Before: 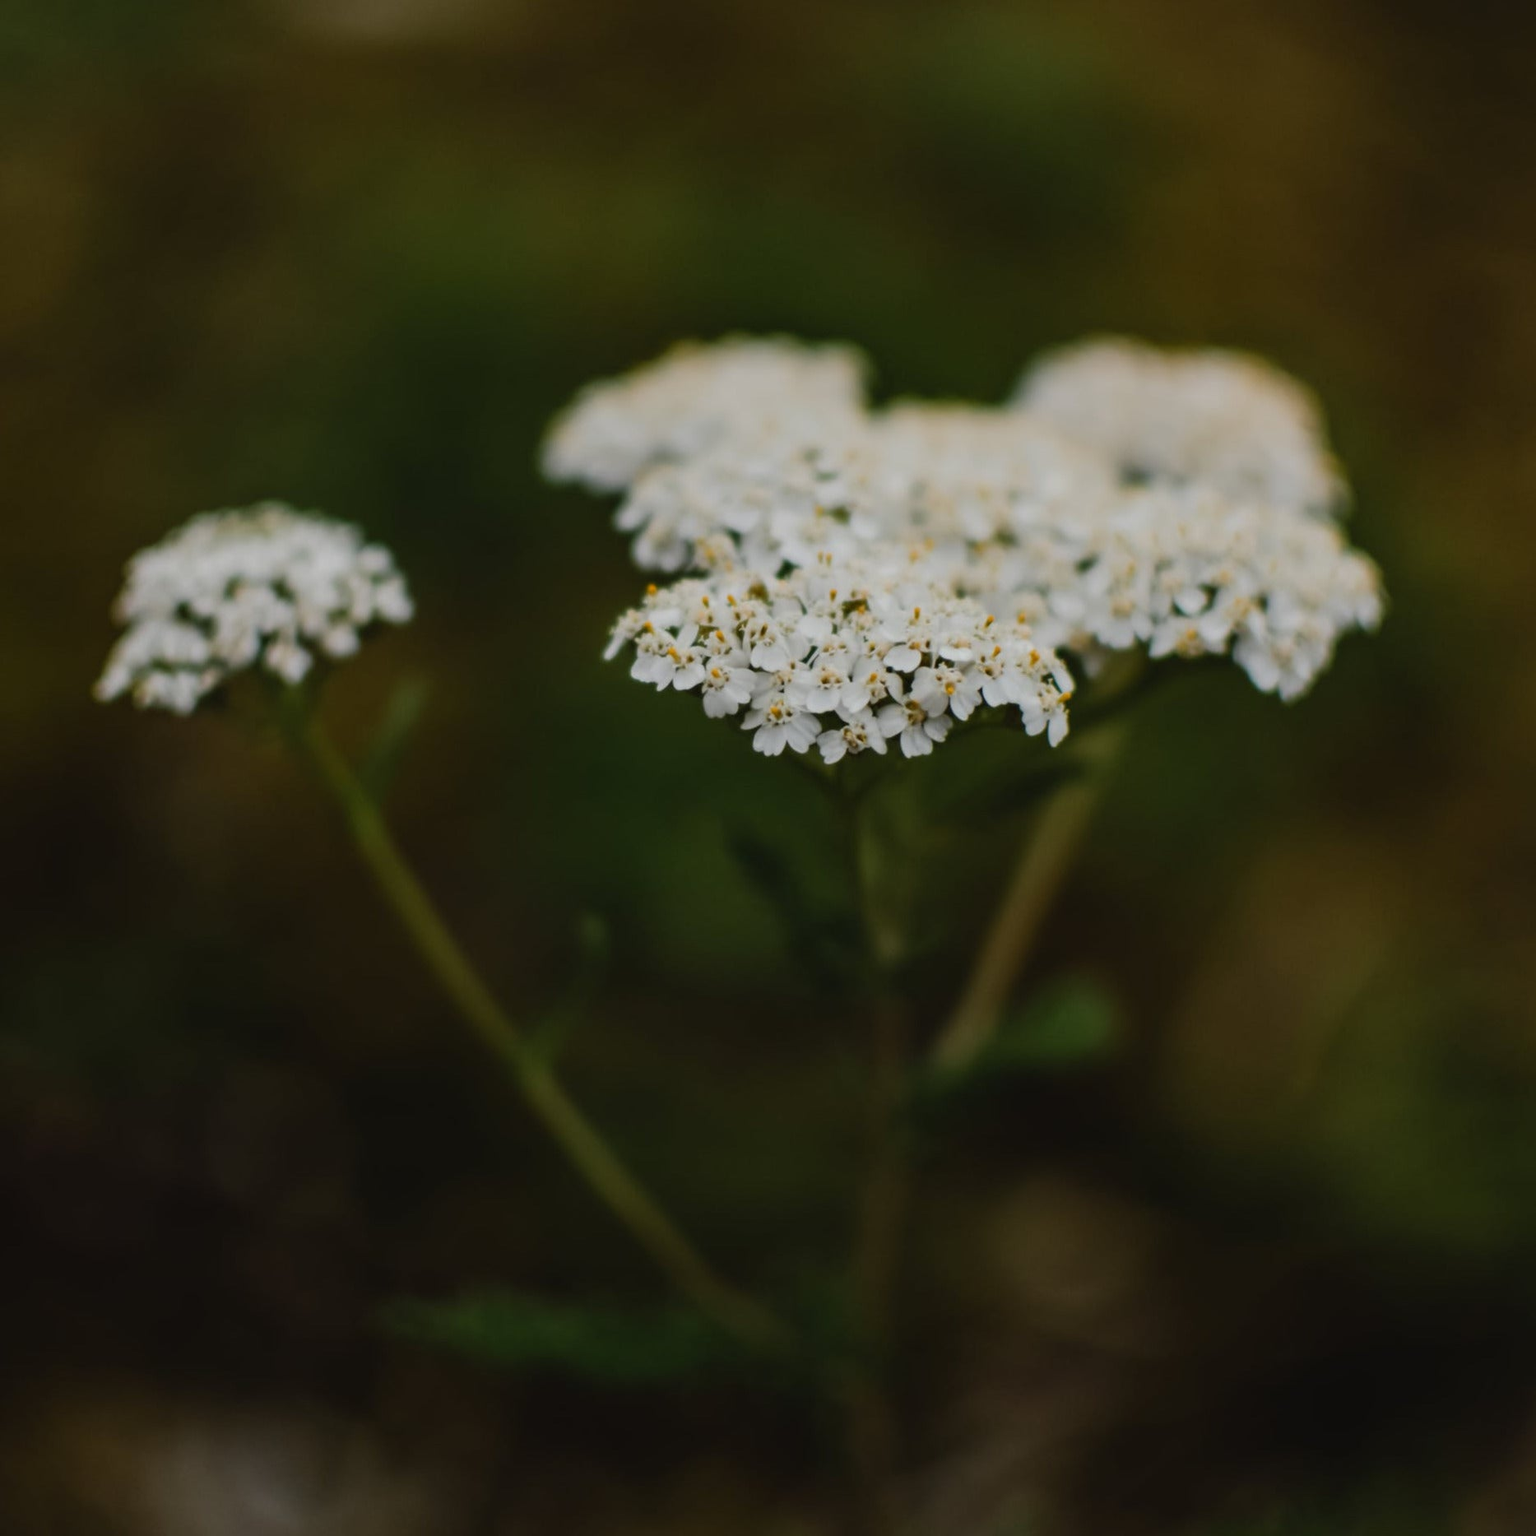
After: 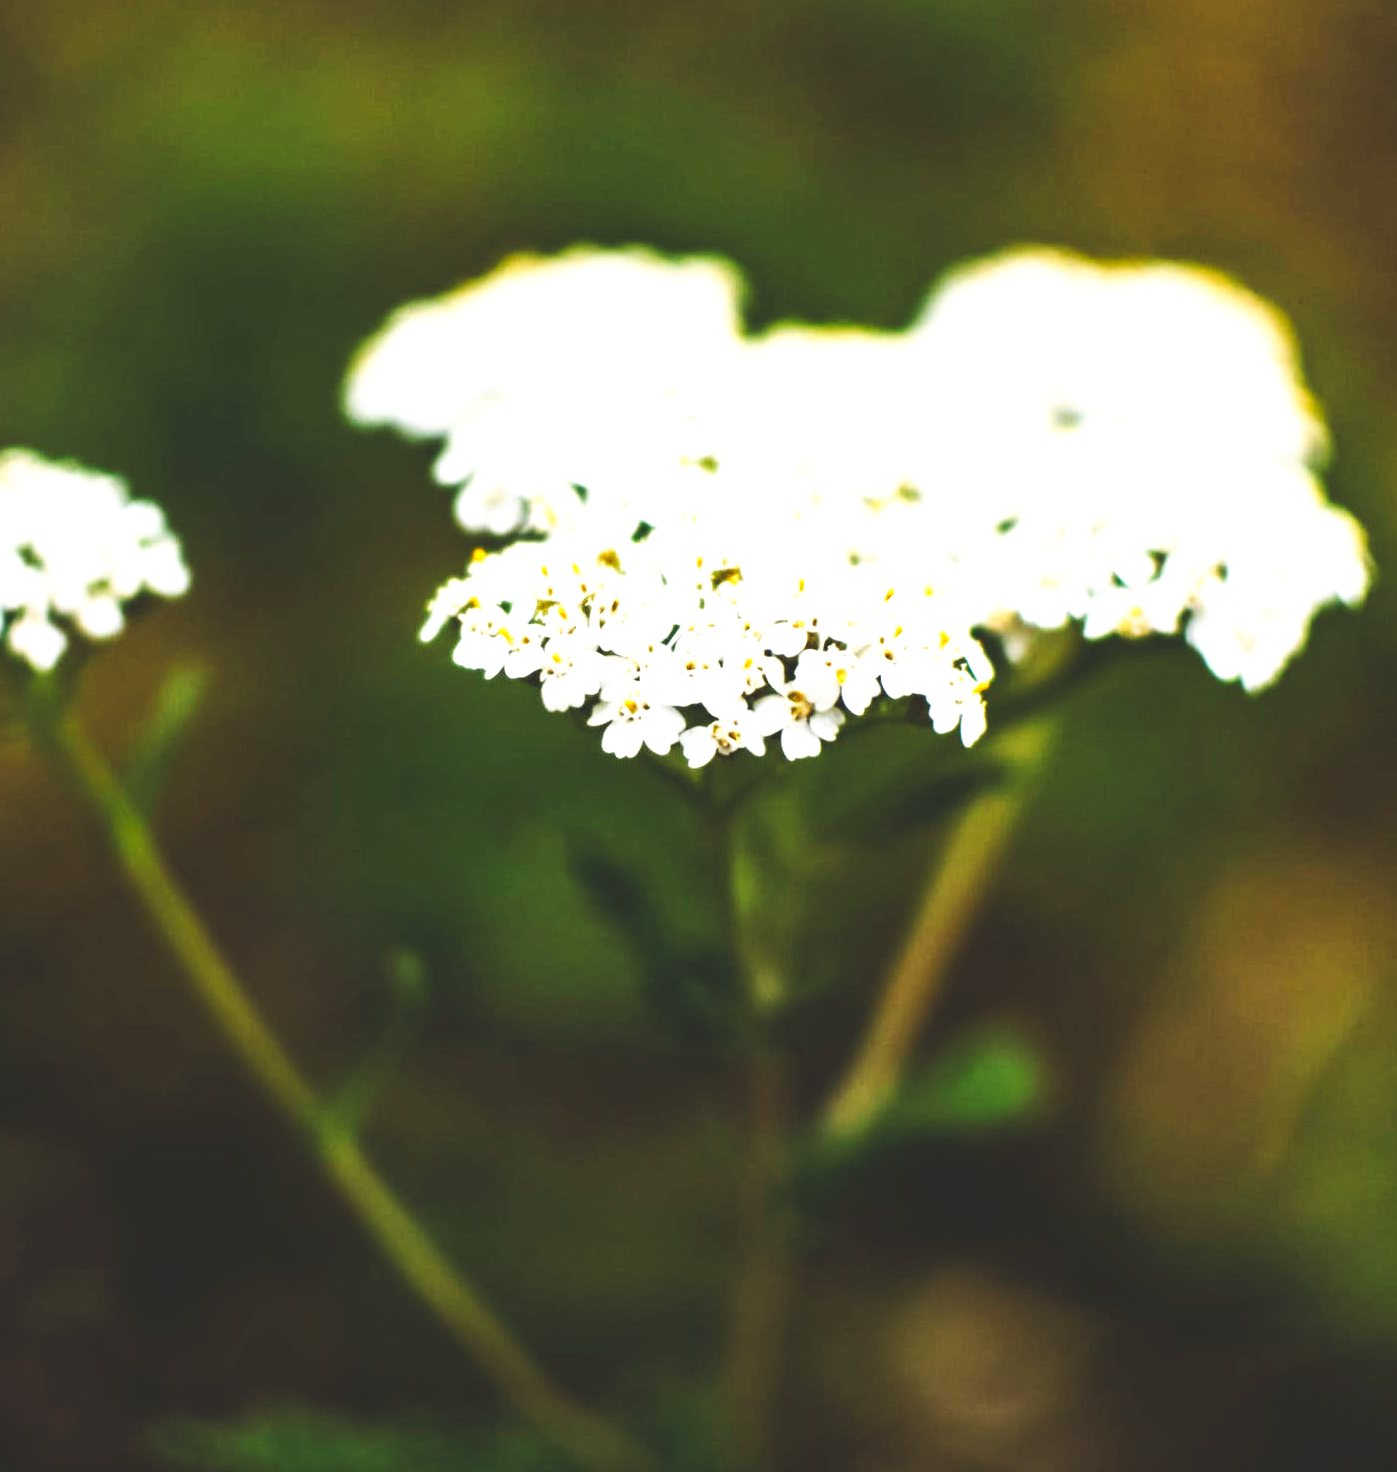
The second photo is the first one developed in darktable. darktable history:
crop: left 16.768%, top 8.653%, right 8.362%, bottom 12.485%
exposure: black level correction 0, exposure 2.088 EV, compensate exposure bias true, compensate highlight preservation false
tone curve: curves: ch0 [(0, 0) (0.003, 0.147) (0.011, 0.147) (0.025, 0.147) (0.044, 0.147) (0.069, 0.147) (0.1, 0.15) (0.136, 0.158) (0.177, 0.174) (0.224, 0.198) (0.277, 0.241) (0.335, 0.292) (0.399, 0.361) (0.468, 0.452) (0.543, 0.568) (0.623, 0.679) (0.709, 0.793) (0.801, 0.886) (0.898, 0.966) (1, 1)], preserve colors none
